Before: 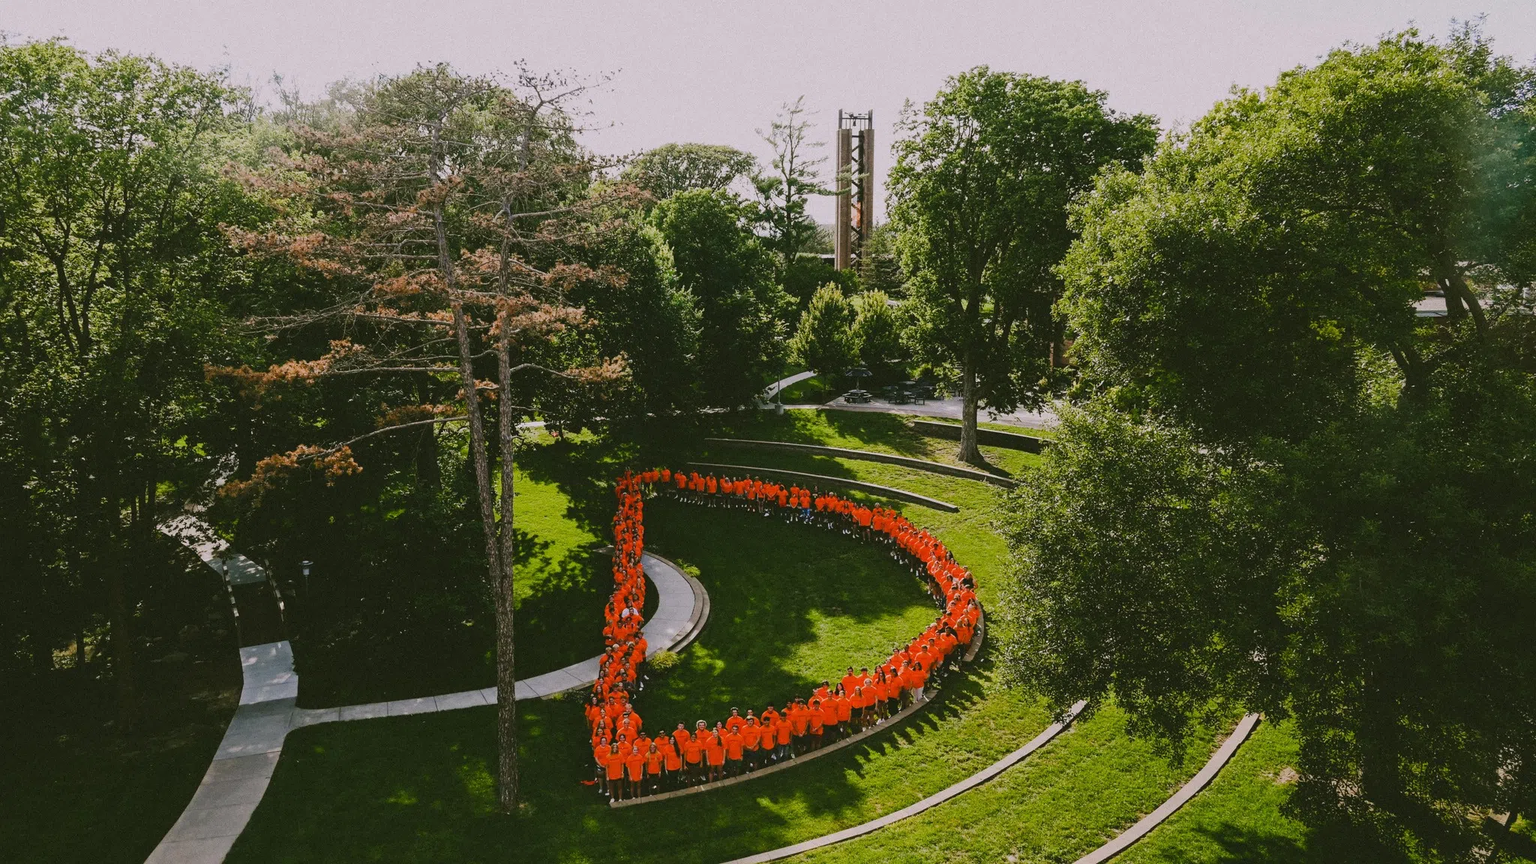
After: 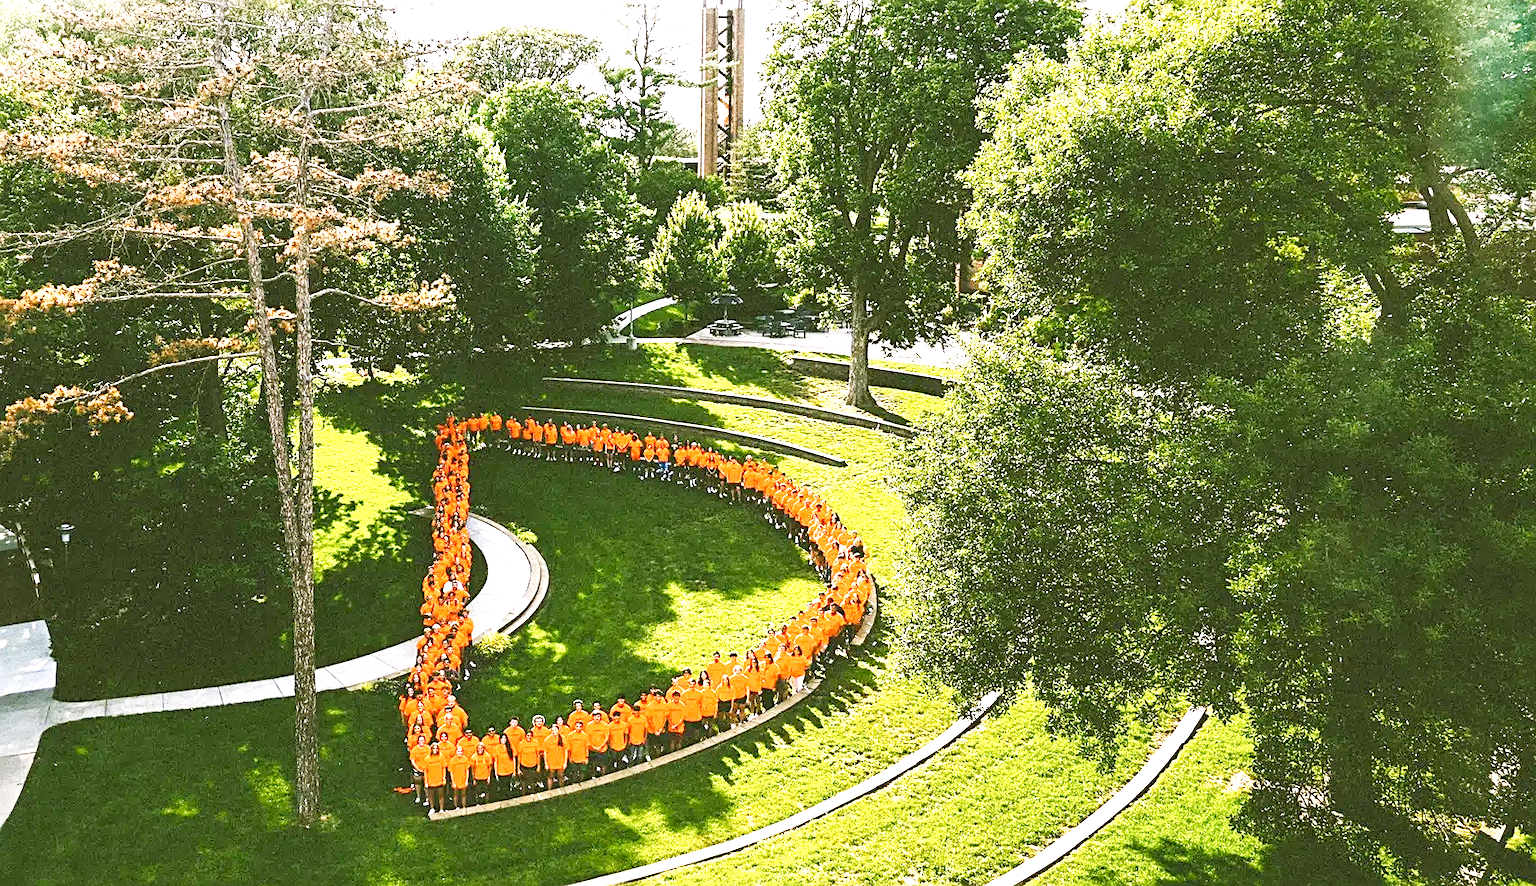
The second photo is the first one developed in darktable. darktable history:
color zones: curves: ch0 [(0.004, 0.588) (0.116, 0.636) (0.259, 0.476) (0.423, 0.464) (0.75, 0.5)]; ch1 [(0, 0) (0.143, 0) (0.286, 0) (0.429, 0) (0.571, 0) (0.714, 0) (0.857, 0)], mix -91.92%
exposure: black level correction 0.001, exposure 1.868 EV, compensate exposure bias true, compensate highlight preservation false
sharpen: on, module defaults
tone curve: curves: ch0 [(0, 0) (0.004, 0.001) (0.02, 0.008) (0.218, 0.218) (0.664, 0.774) (0.832, 0.914) (1, 1)], preserve colors none
crop: left 16.389%, top 14.161%
